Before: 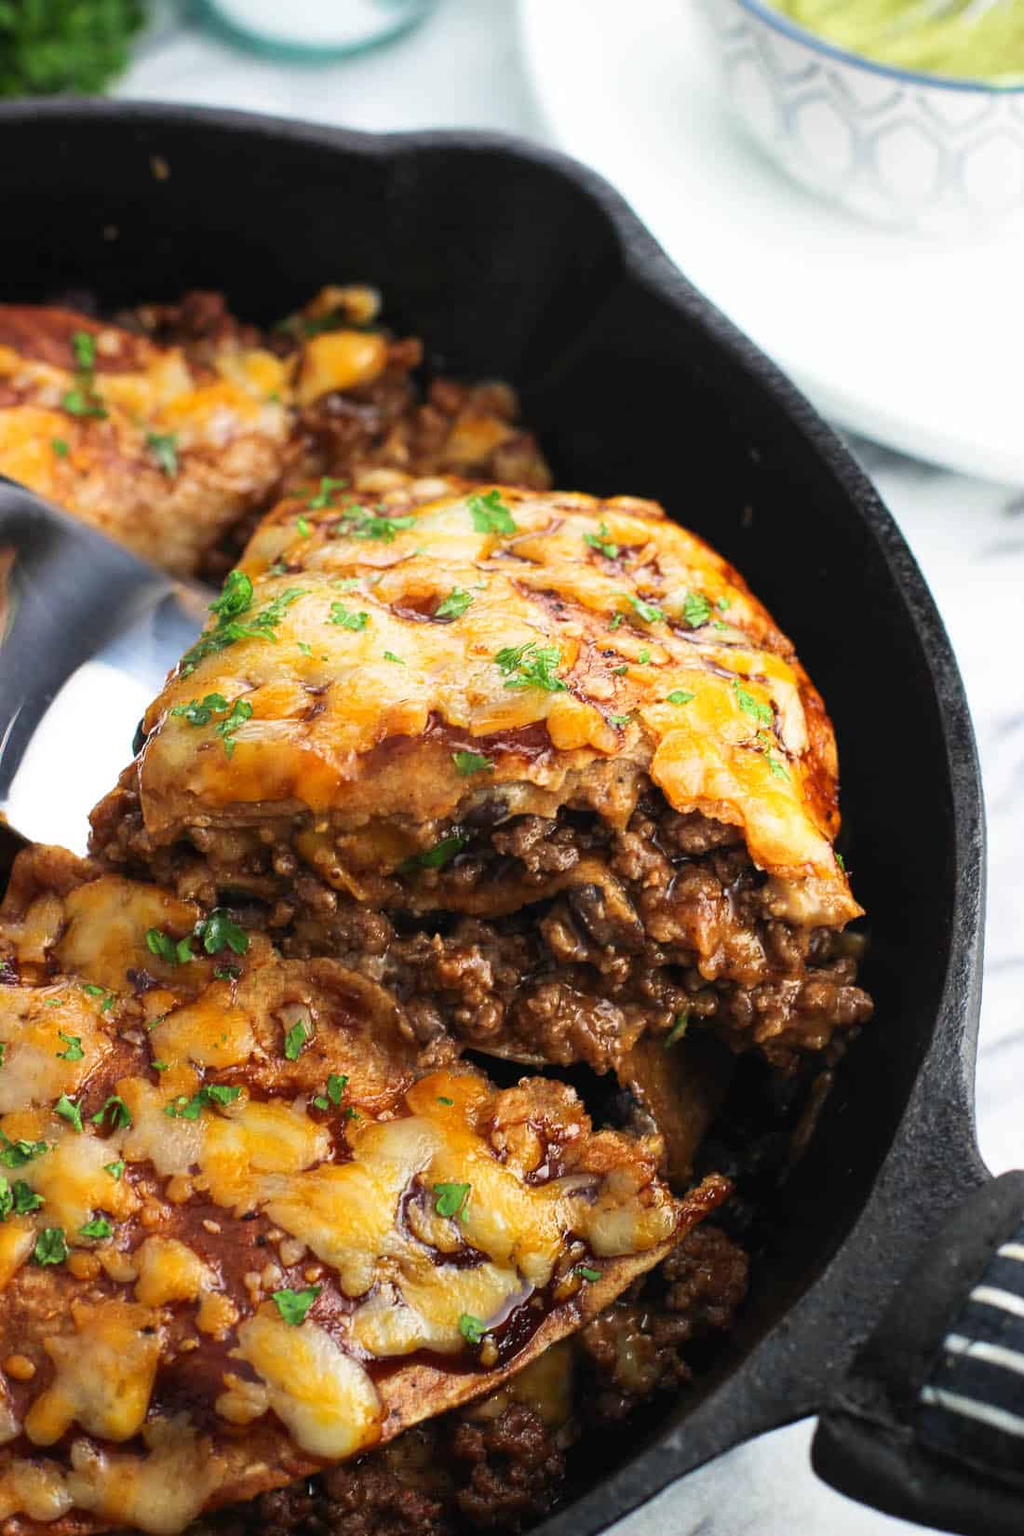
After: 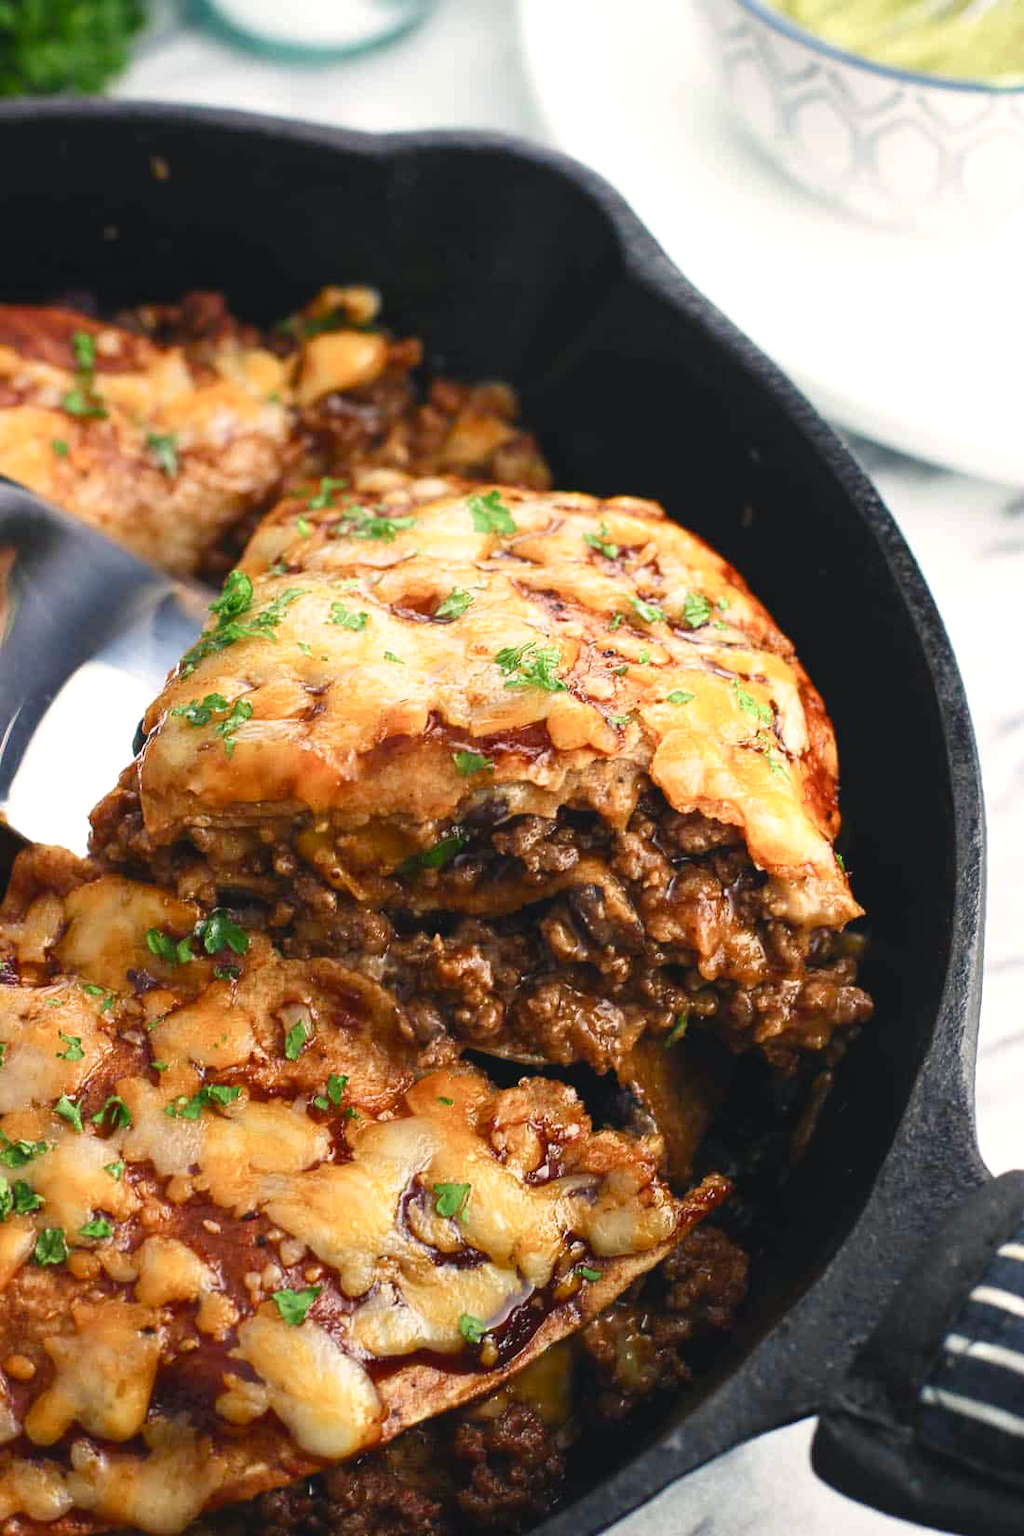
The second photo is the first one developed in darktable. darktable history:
exposure: black level correction 0.001, exposure 0.14 EV, compensate highlight preservation false
color balance rgb: shadows lift › chroma 2%, shadows lift › hue 250°, power › hue 326.4°, highlights gain › chroma 2%, highlights gain › hue 64.8°, global offset › luminance 0.5%, global offset › hue 58.8°, perceptual saturation grading › highlights -25%, perceptual saturation grading › shadows 30%, global vibrance 15%
